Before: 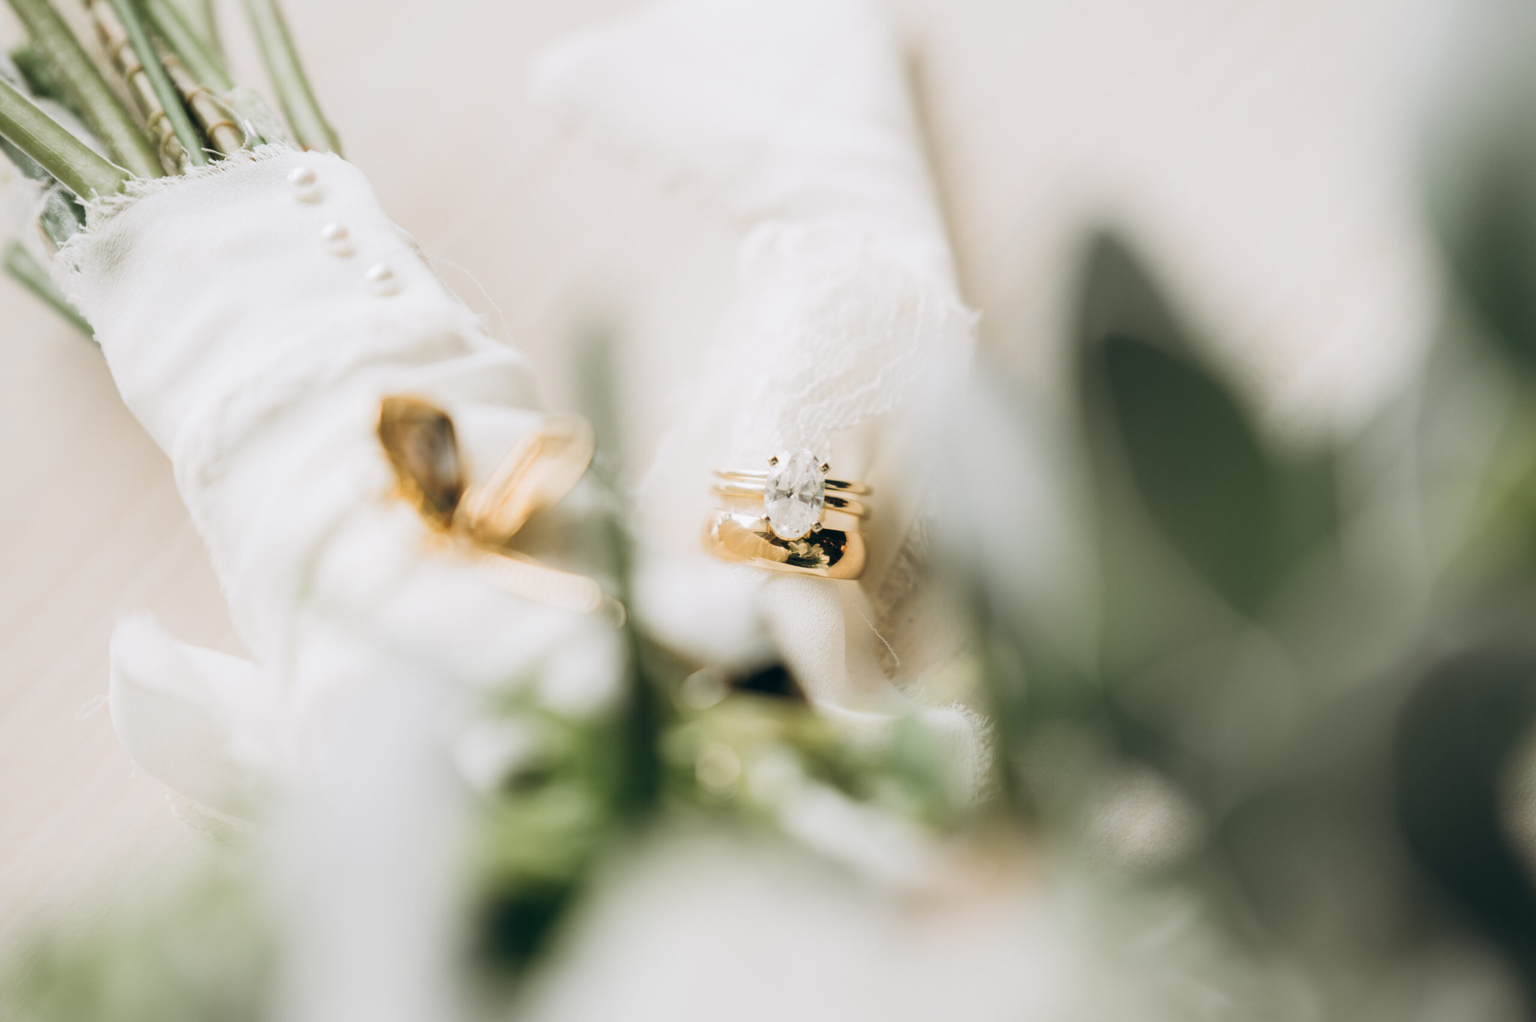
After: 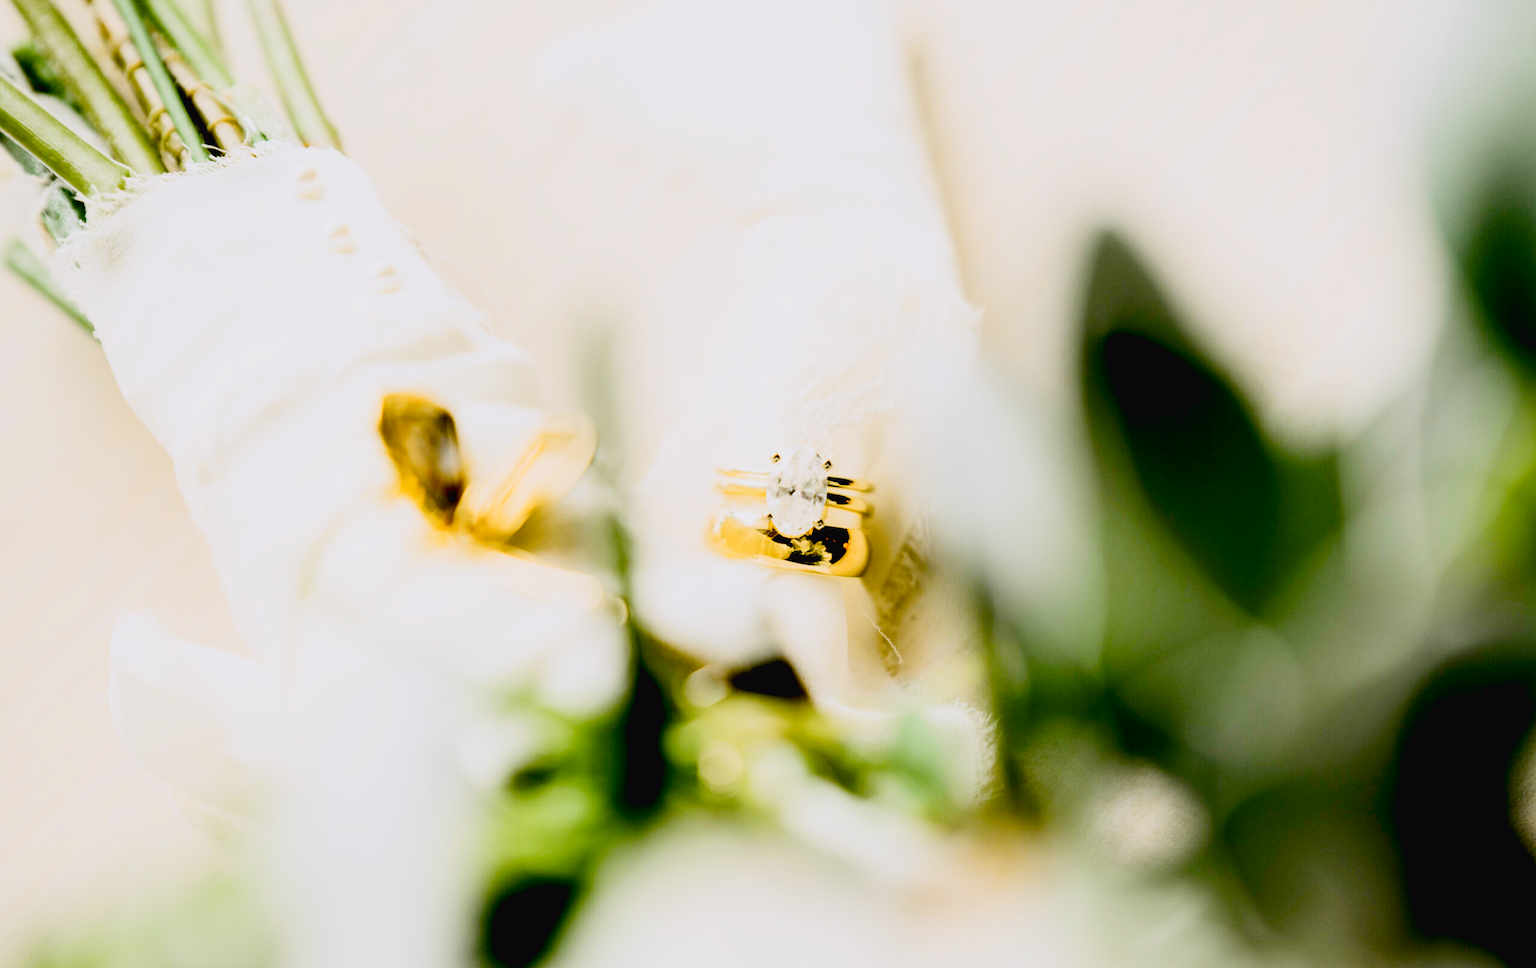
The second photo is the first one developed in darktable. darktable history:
exposure: black level correction 0.047, exposure 0.013 EV, compensate highlight preservation false
crop: top 0.448%, right 0.264%, bottom 5.045%
tone curve: curves: ch0 [(0, 0.021) (0.104, 0.093) (0.236, 0.234) (0.456, 0.566) (0.647, 0.78) (0.864, 0.9) (1, 0.932)]; ch1 [(0, 0) (0.353, 0.344) (0.43, 0.401) (0.479, 0.476) (0.502, 0.504) (0.544, 0.534) (0.566, 0.566) (0.612, 0.621) (0.657, 0.679) (1, 1)]; ch2 [(0, 0) (0.34, 0.314) (0.434, 0.43) (0.5, 0.498) (0.528, 0.536) (0.56, 0.576) (0.595, 0.638) (0.644, 0.729) (1, 1)], color space Lab, independent channels, preserve colors none
color balance rgb: perceptual saturation grading › global saturation 20%, perceptual saturation grading › highlights -25%, perceptual saturation grading › shadows 25%
